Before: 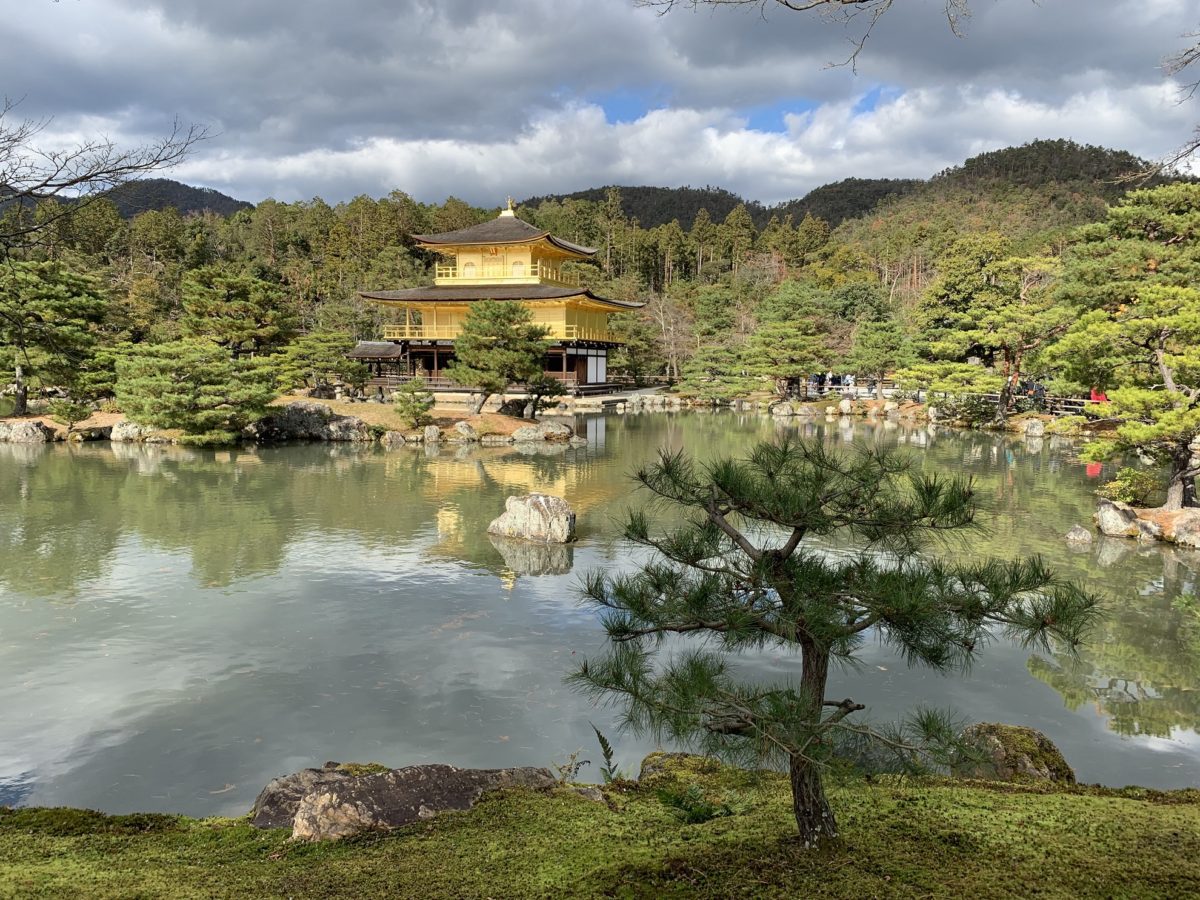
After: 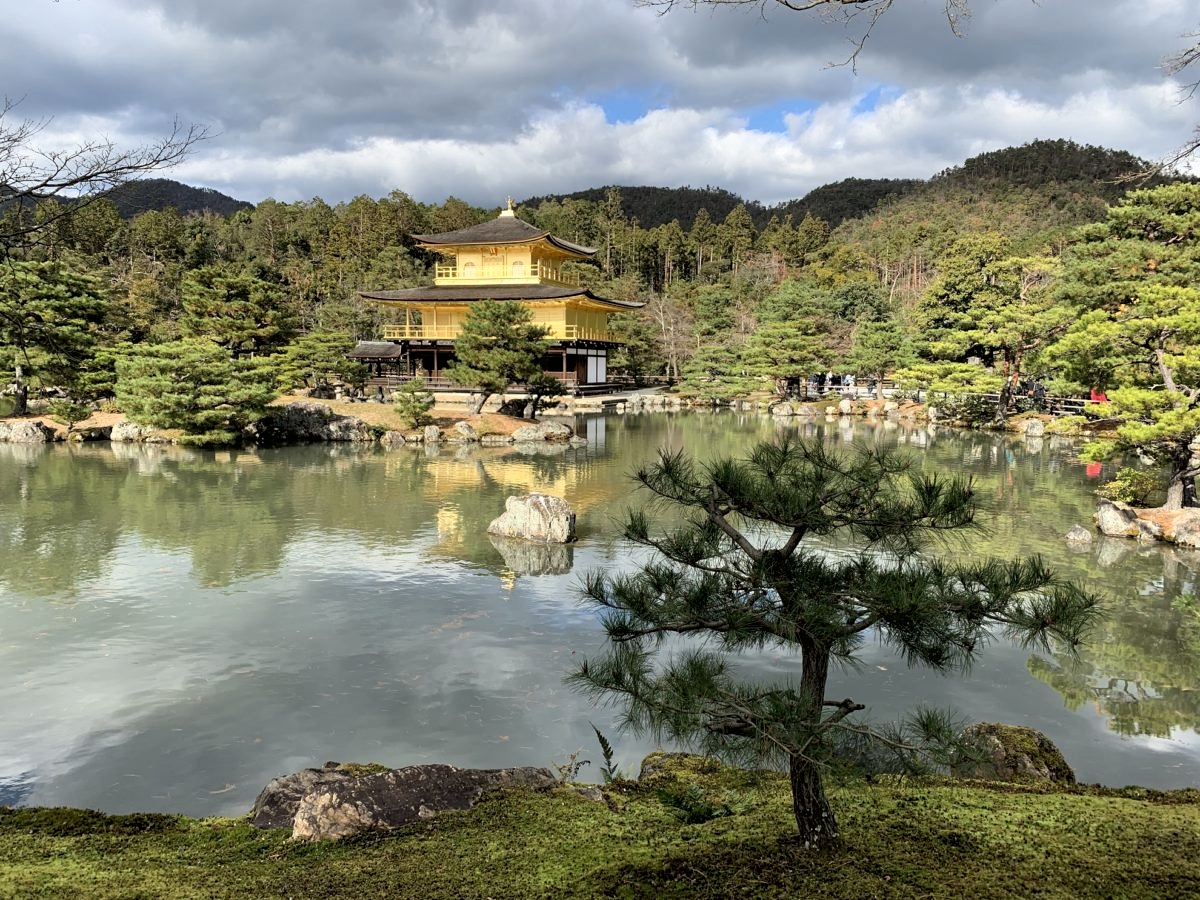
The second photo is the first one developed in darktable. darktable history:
tone curve: curves: ch0 [(0, 0) (0.118, 0.034) (0.182, 0.124) (0.265, 0.214) (0.504, 0.508) (0.783, 0.825) (1, 1)]
